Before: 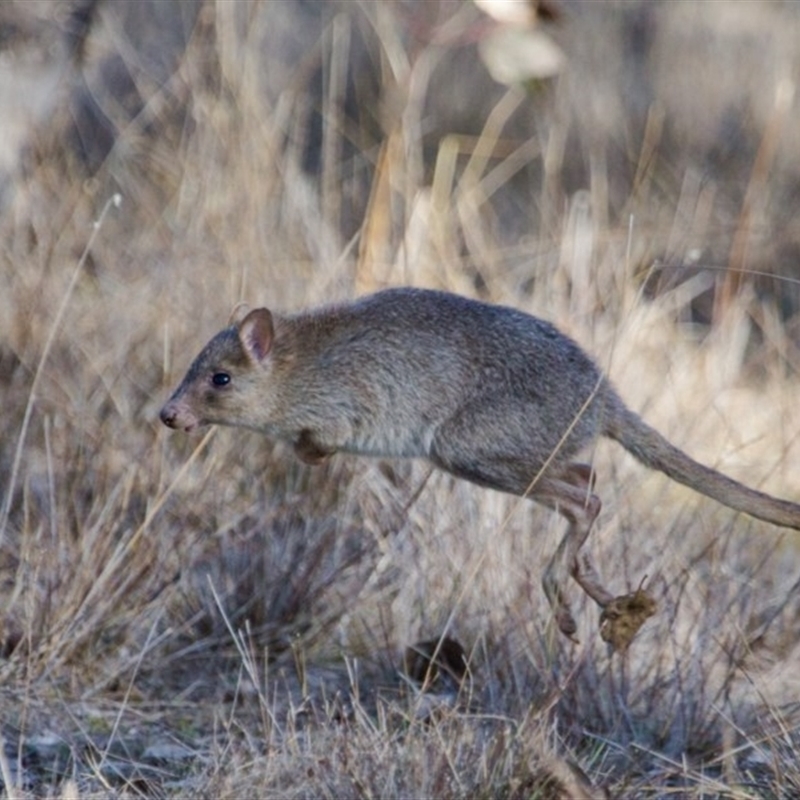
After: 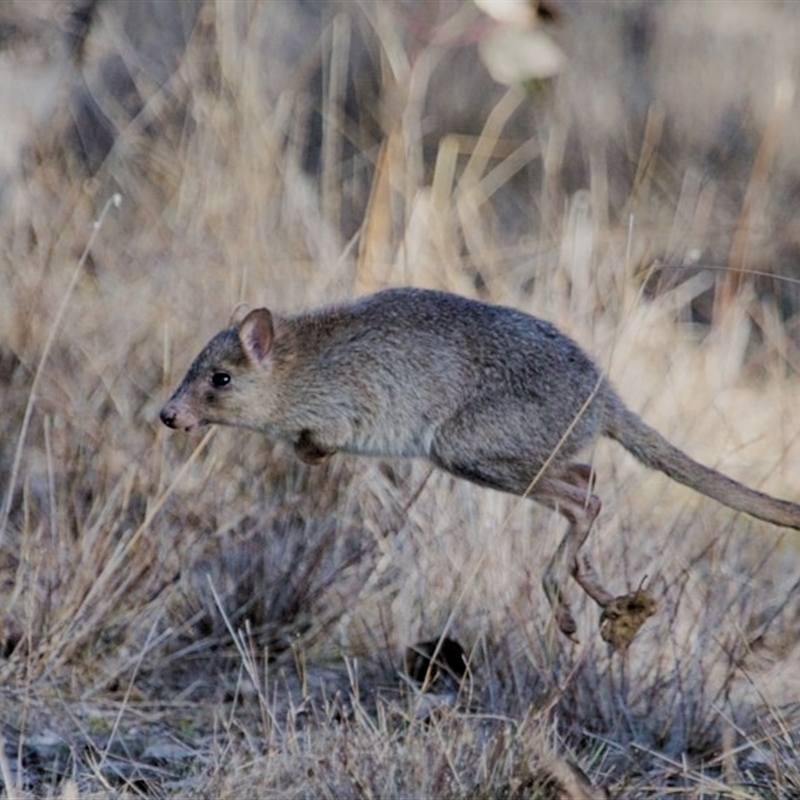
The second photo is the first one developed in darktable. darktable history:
filmic rgb: black relative exposure -7.62 EV, white relative exposure 4.62 EV, target black luminance 0%, hardness 3.56, latitude 50.5%, contrast 1.034, highlights saturation mix 9.1%, shadows ↔ highlights balance -0.173%, iterations of high-quality reconstruction 0
sharpen: amount 0.205
